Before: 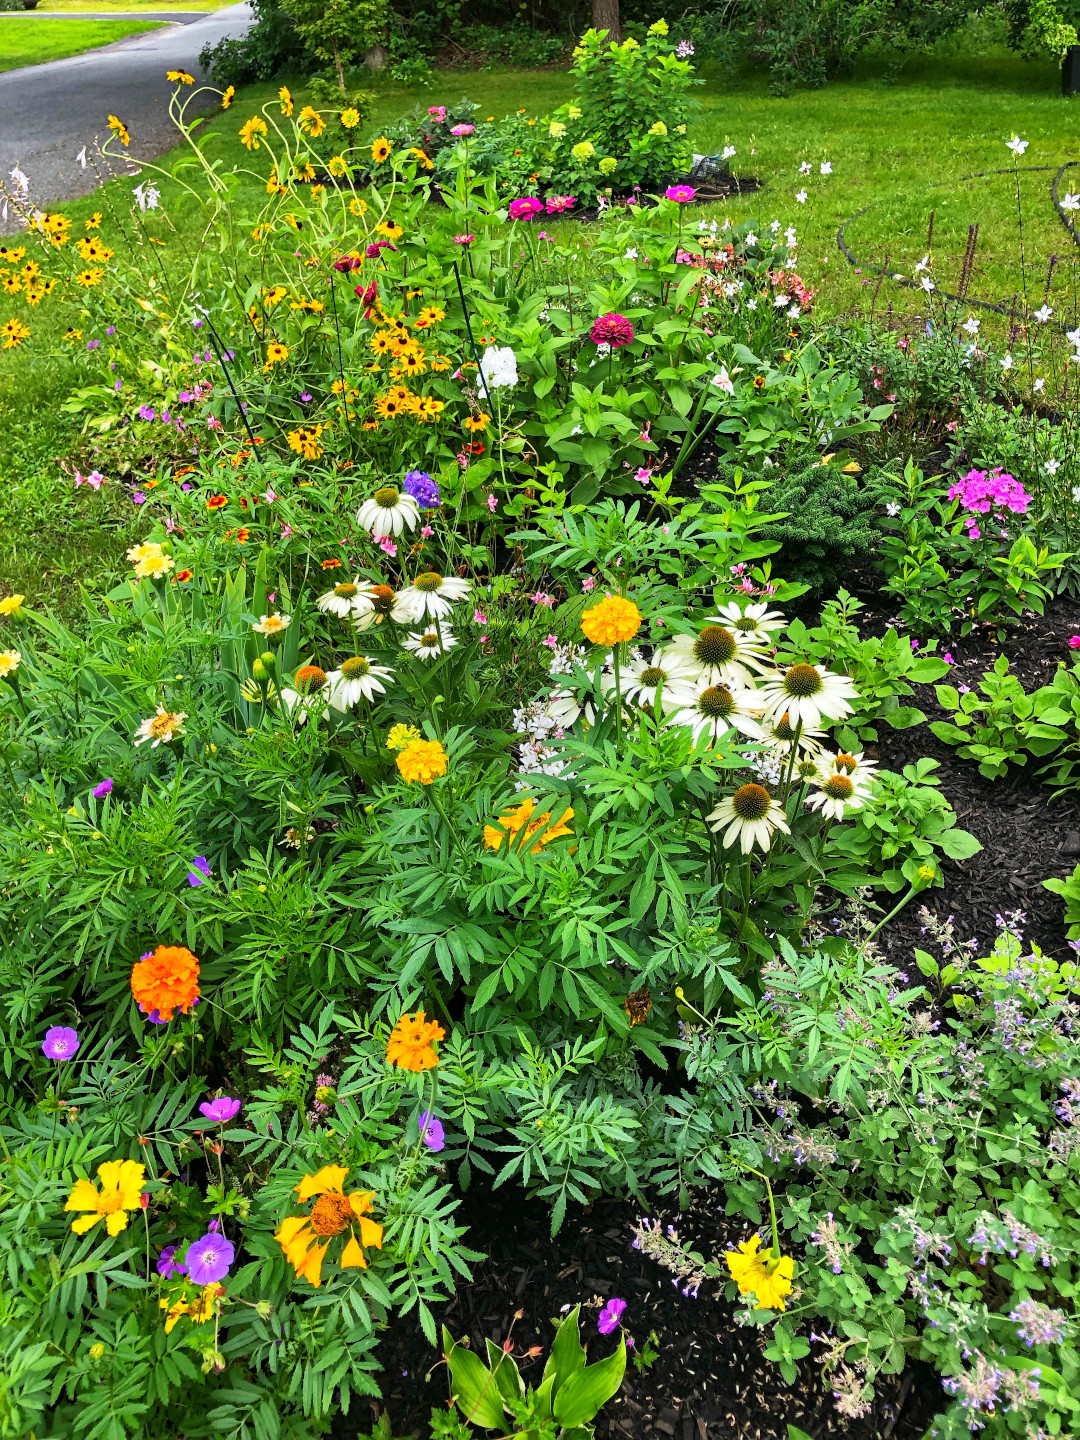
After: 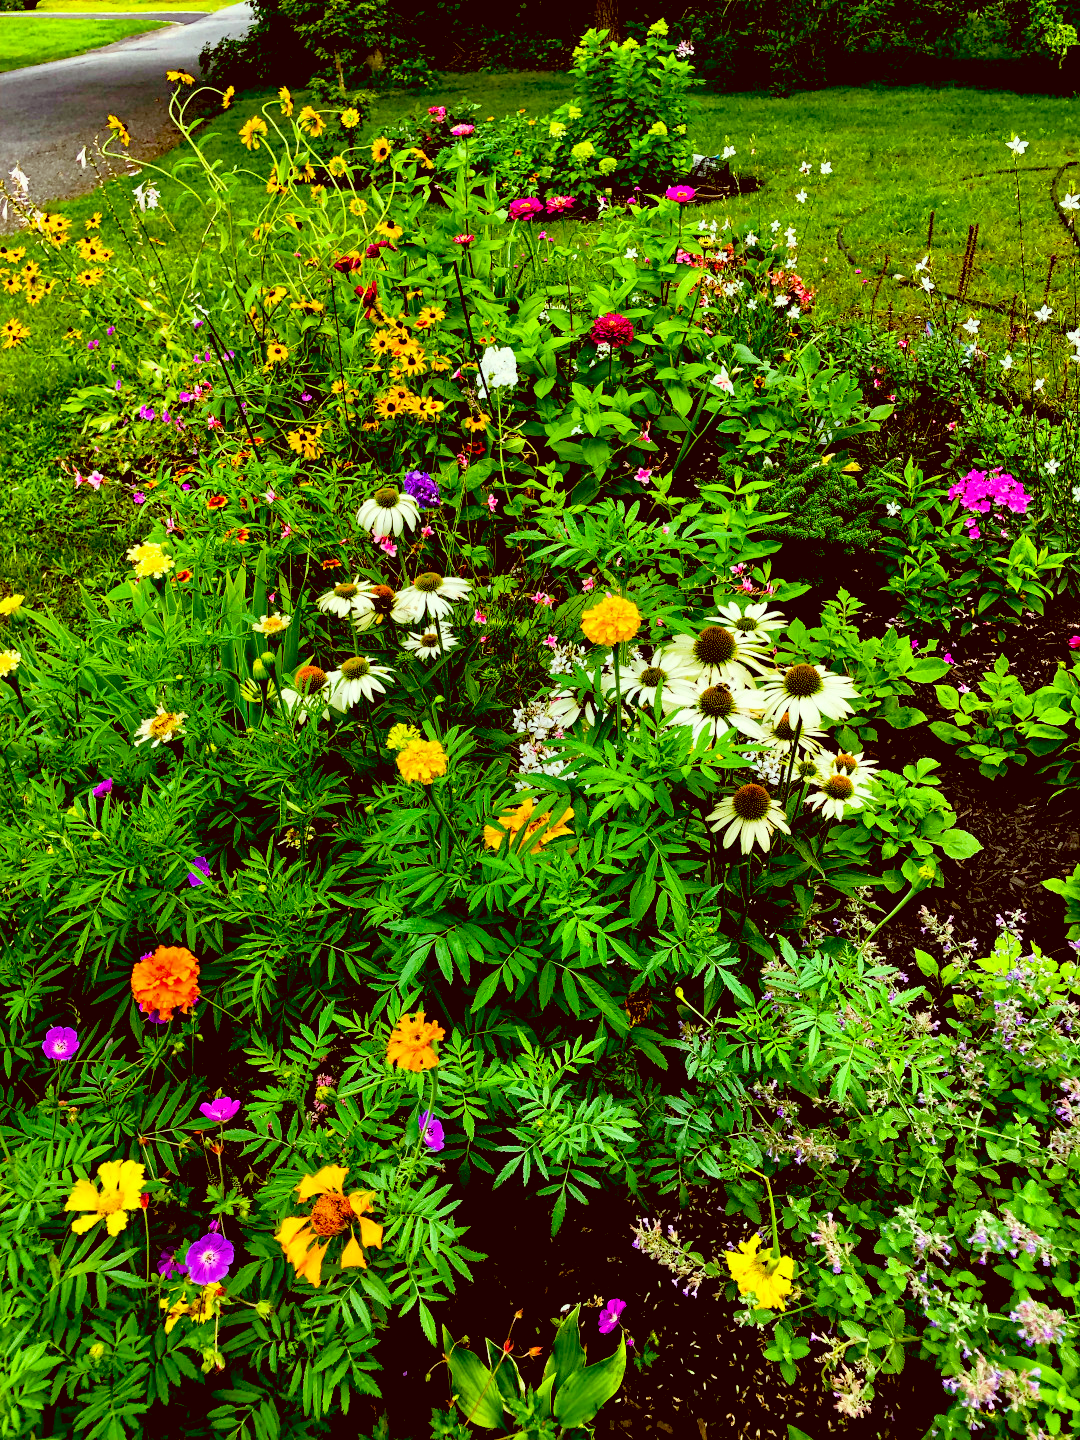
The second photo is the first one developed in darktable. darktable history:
exposure: black level correction 0.057, compensate exposure bias true, compensate highlight preservation false
color correction: highlights a* -6.1, highlights b* 9.25, shadows a* 10.23, shadows b* 23.91
shadows and highlights: shadows -1.42, highlights 38.57
color balance rgb: shadows lift › chroma 1.013%, shadows lift › hue 31.38°, perceptual saturation grading › global saturation 20%, perceptual saturation grading › highlights -14.162%, perceptual saturation grading › shadows 49.244%, global vibrance 25.457%
